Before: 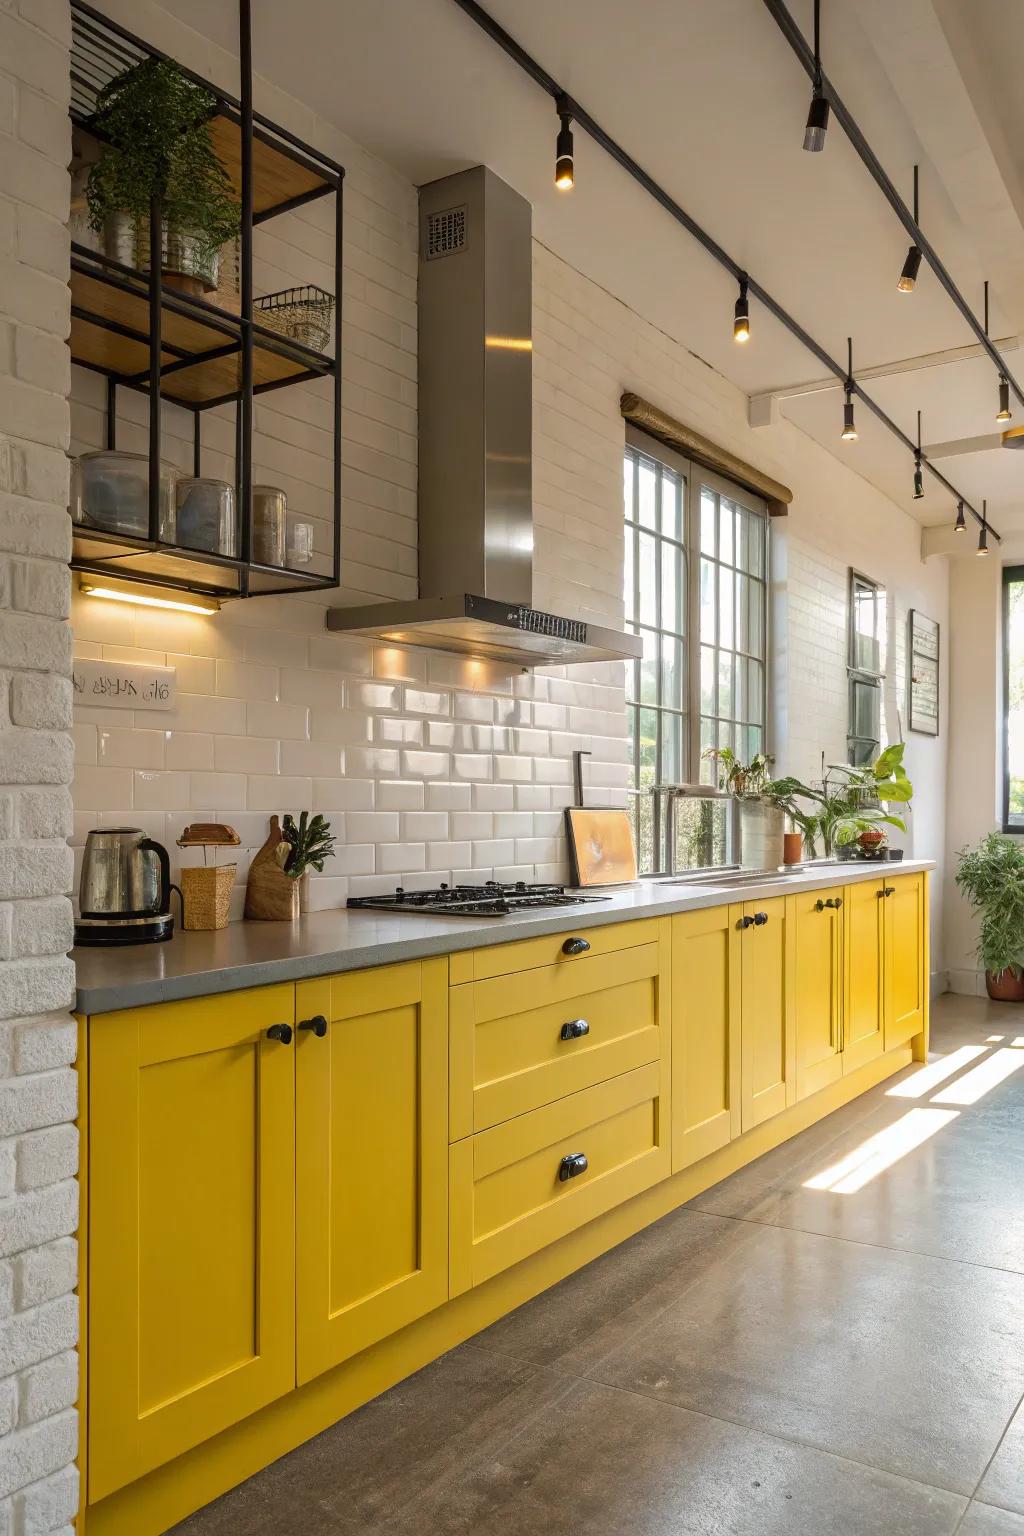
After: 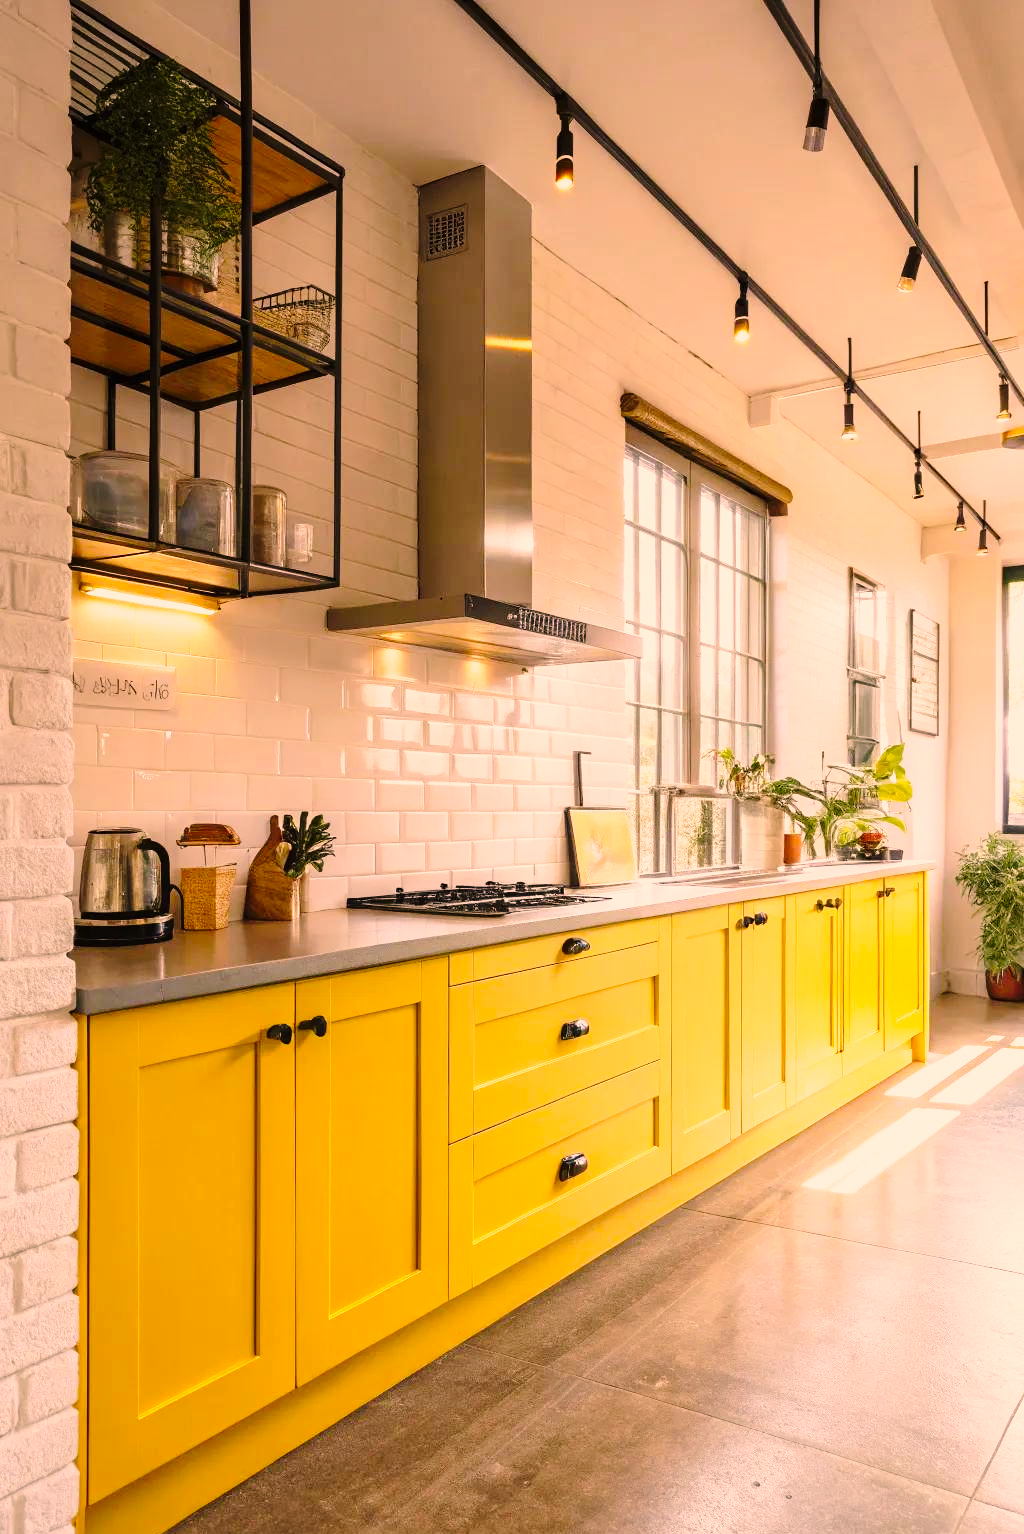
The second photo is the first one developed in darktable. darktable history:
crop: bottom 0.072%
base curve: curves: ch0 [(0, 0) (0.028, 0.03) (0.121, 0.232) (0.46, 0.748) (0.859, 0.968) (1, 1)], preserve colors none
color correction: highlights a* 20.48, highlights b* 19.24
